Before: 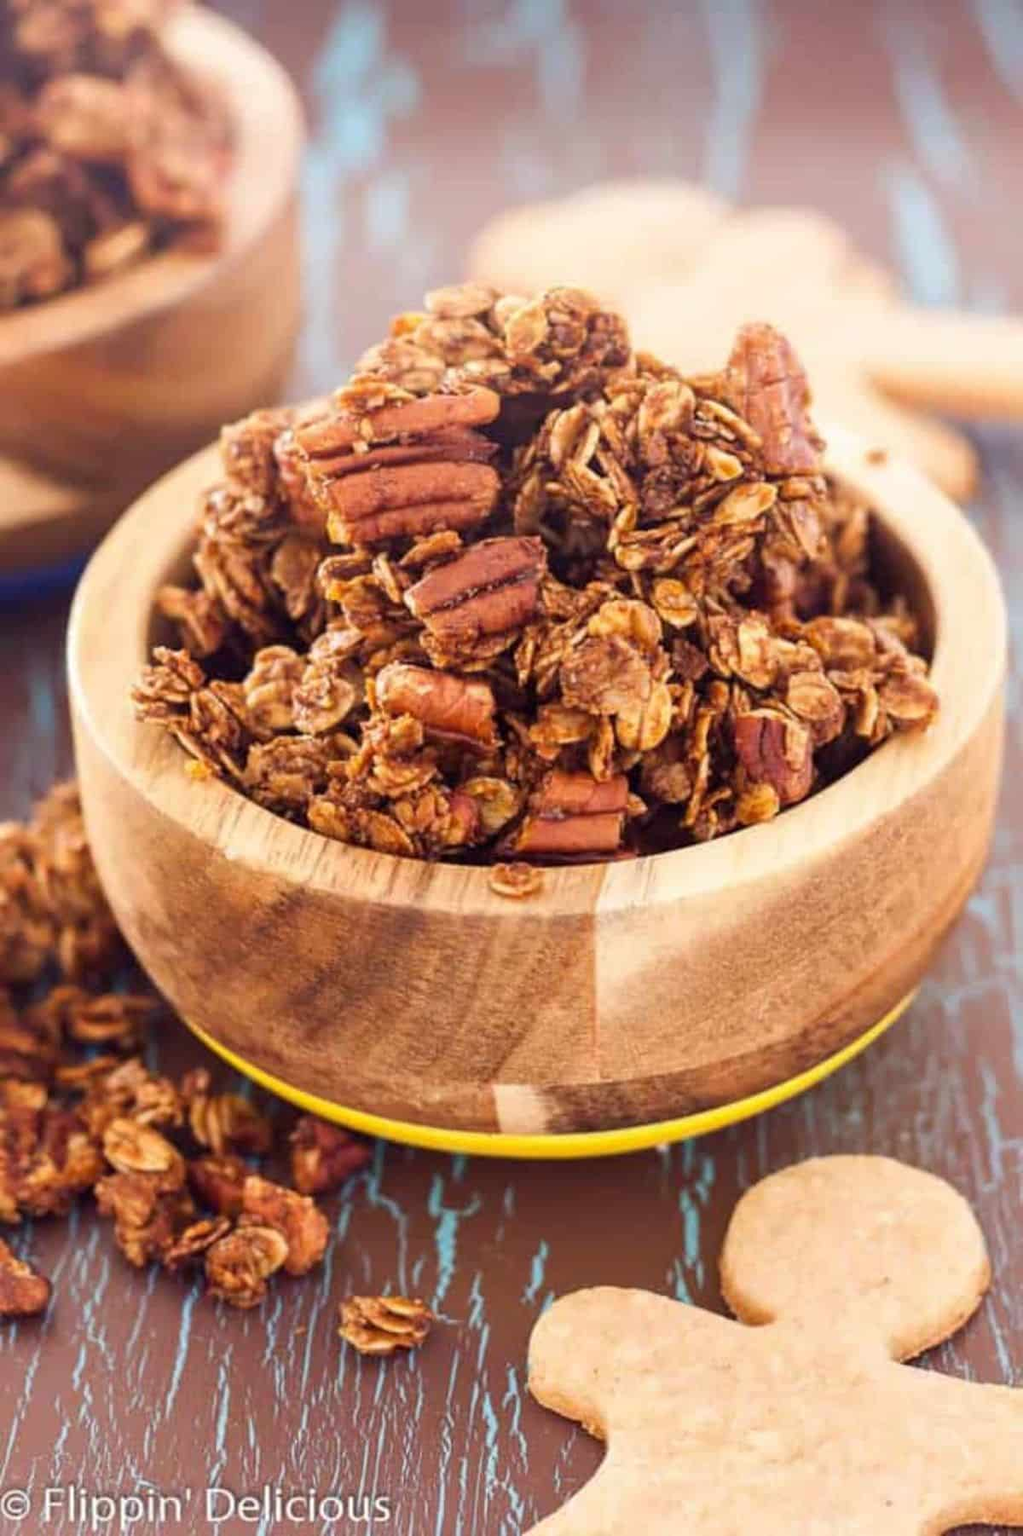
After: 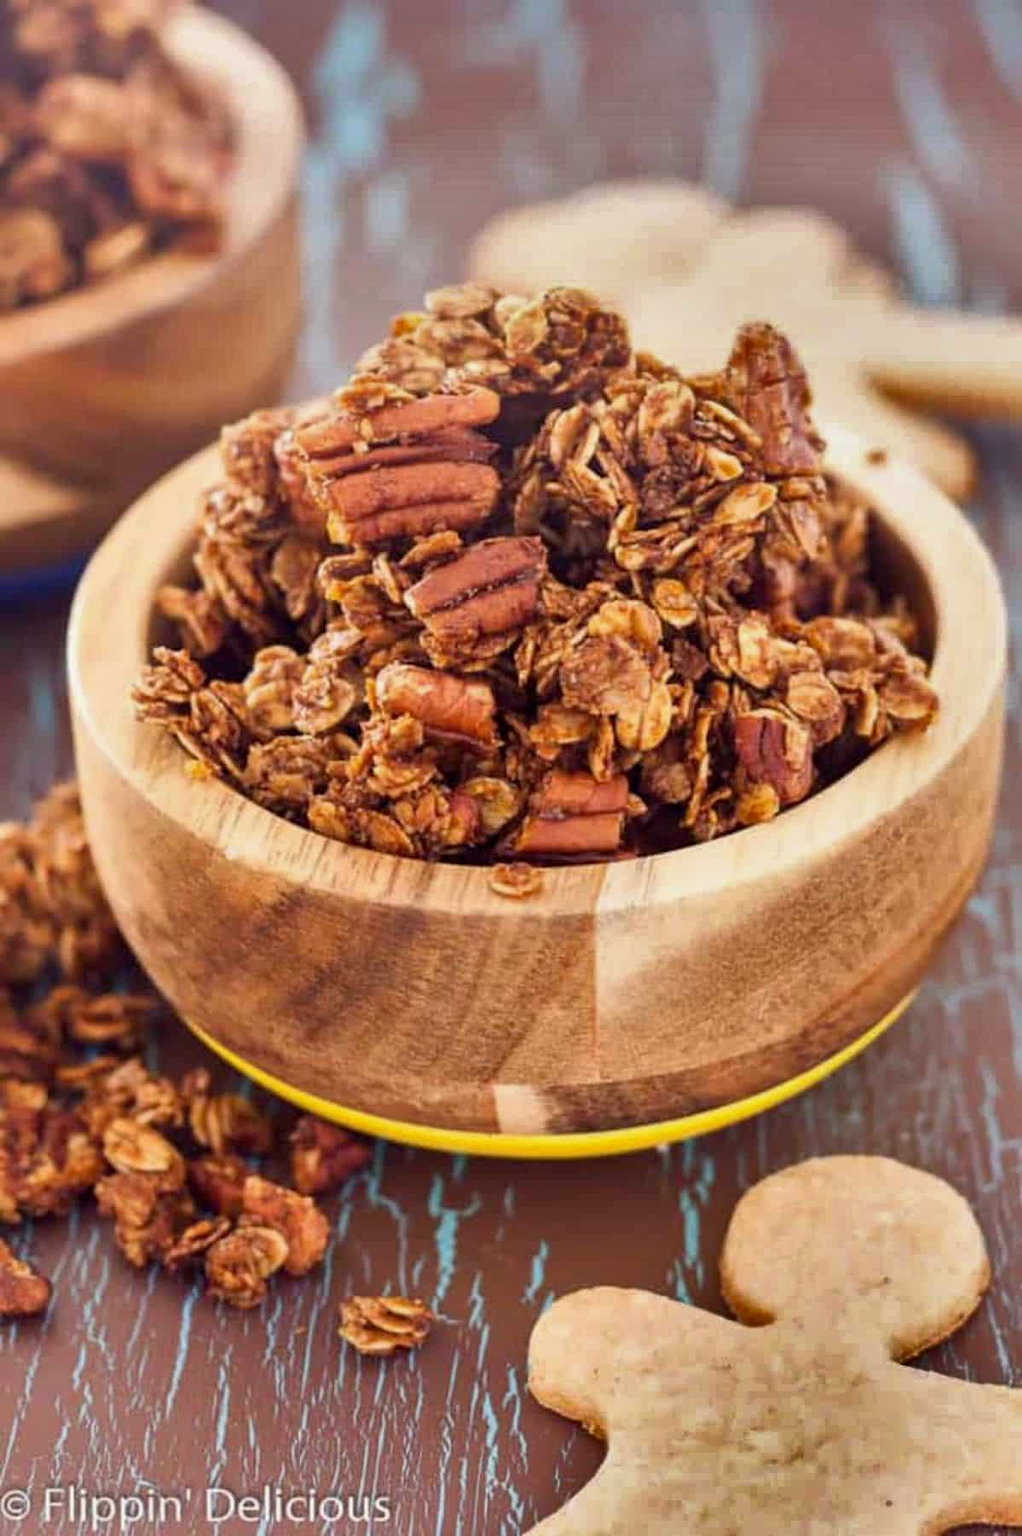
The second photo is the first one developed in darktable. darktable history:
shadows and highlights: shadows 20.91, highlights -82.73, soften with gaussian
exposure: black level correction 0.002, exposure -0.1 EV, compensate highlight preservation false
